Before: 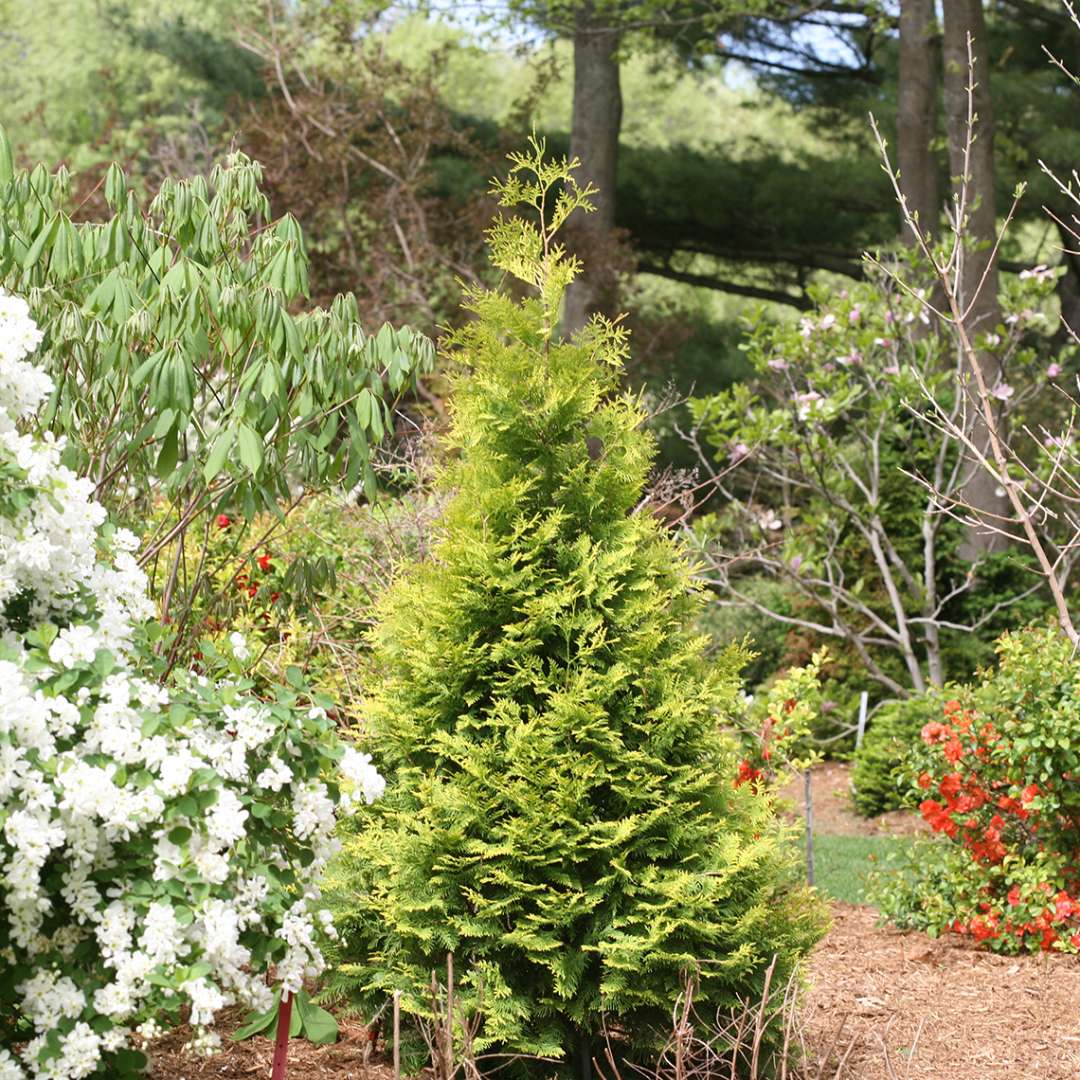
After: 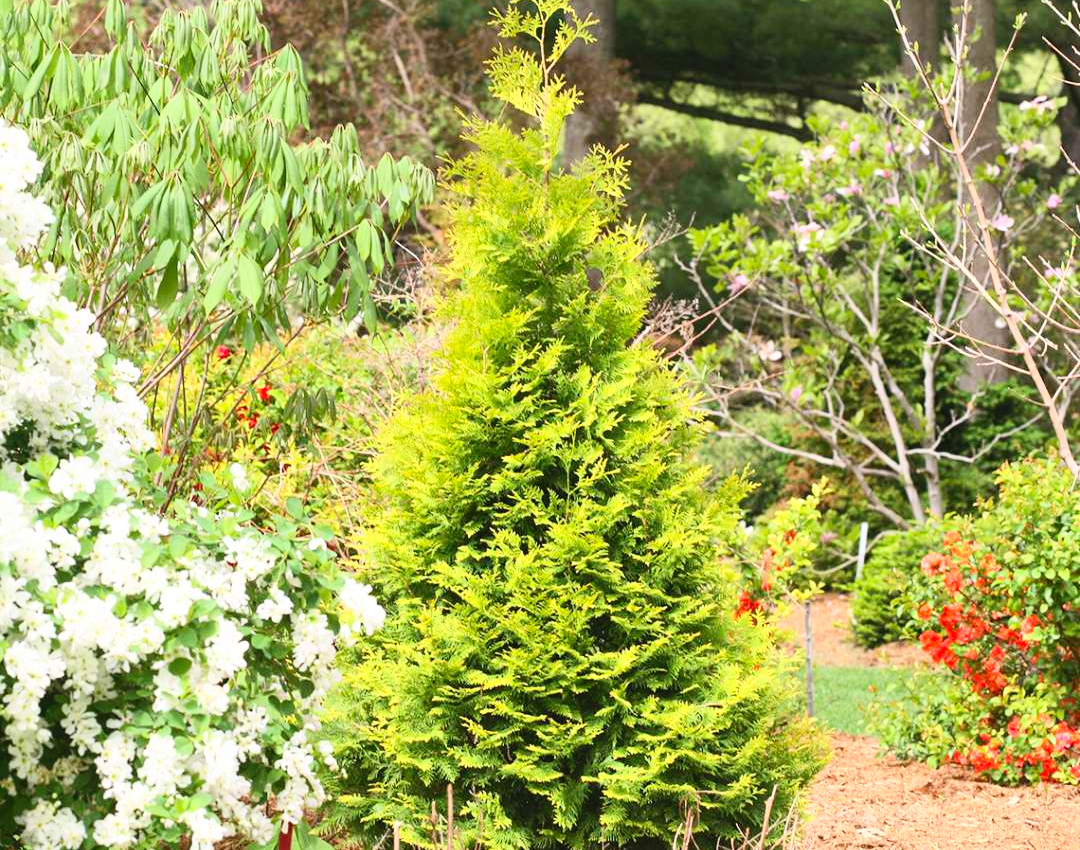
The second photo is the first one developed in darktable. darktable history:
contrast brightness saturation: contrast 0.241, brightness 0.259, saturation 0.378
crop and rotate: top 15.697%, bottom 5.512%
